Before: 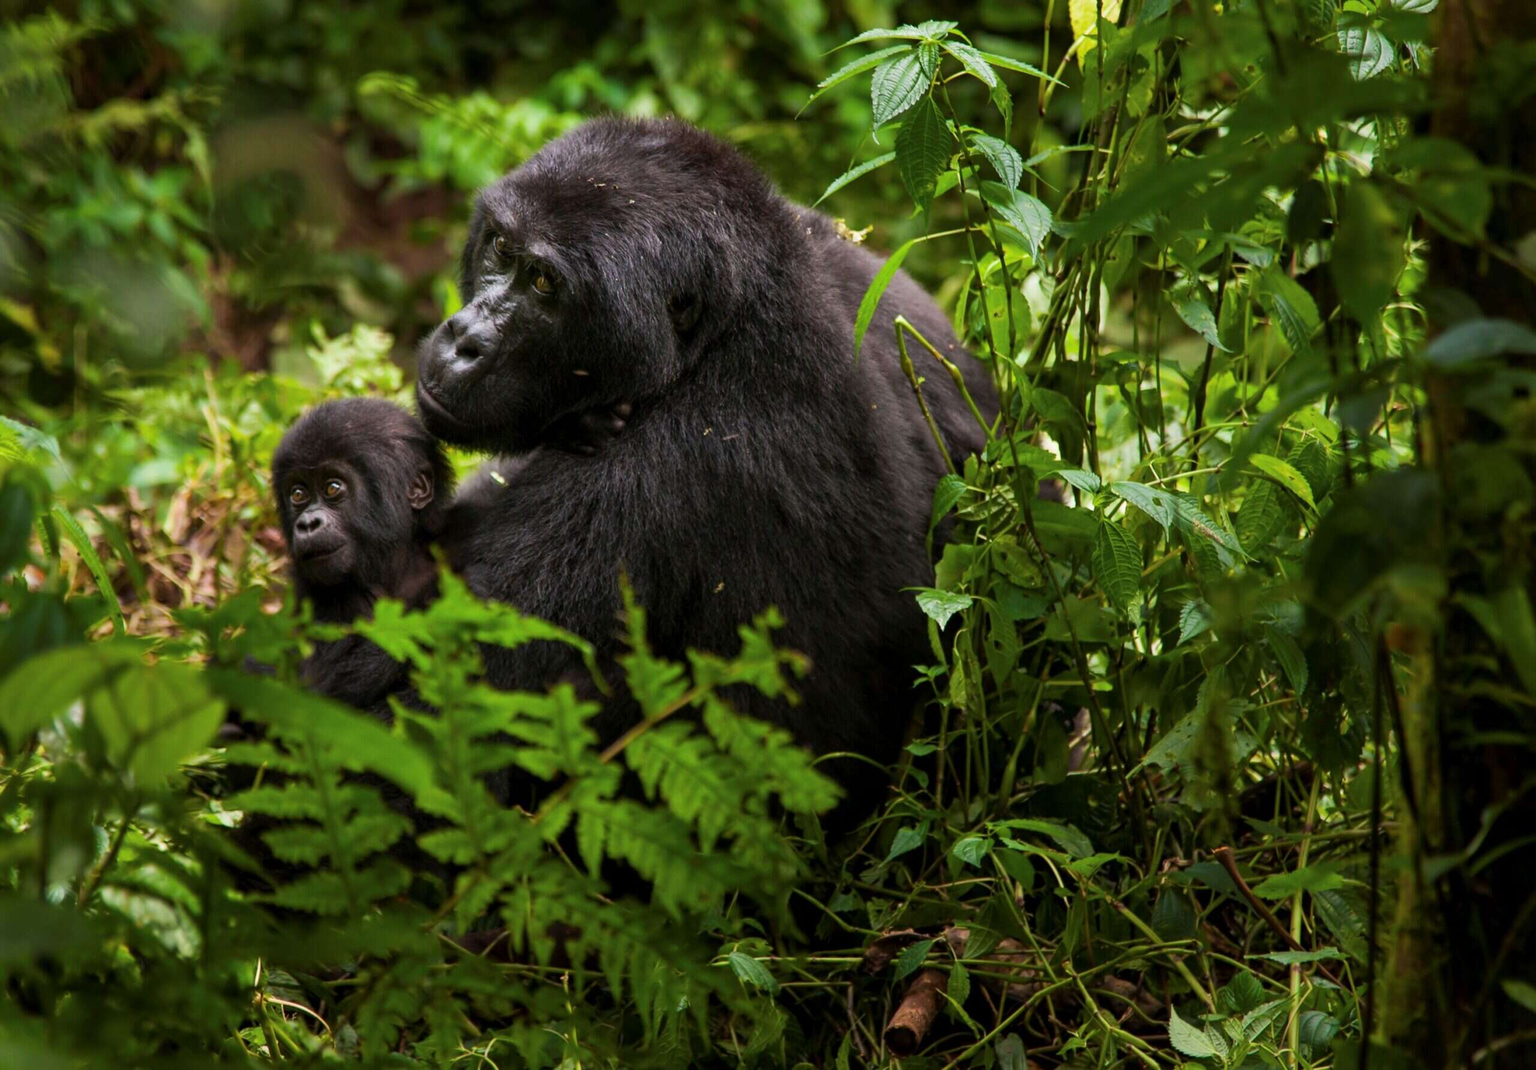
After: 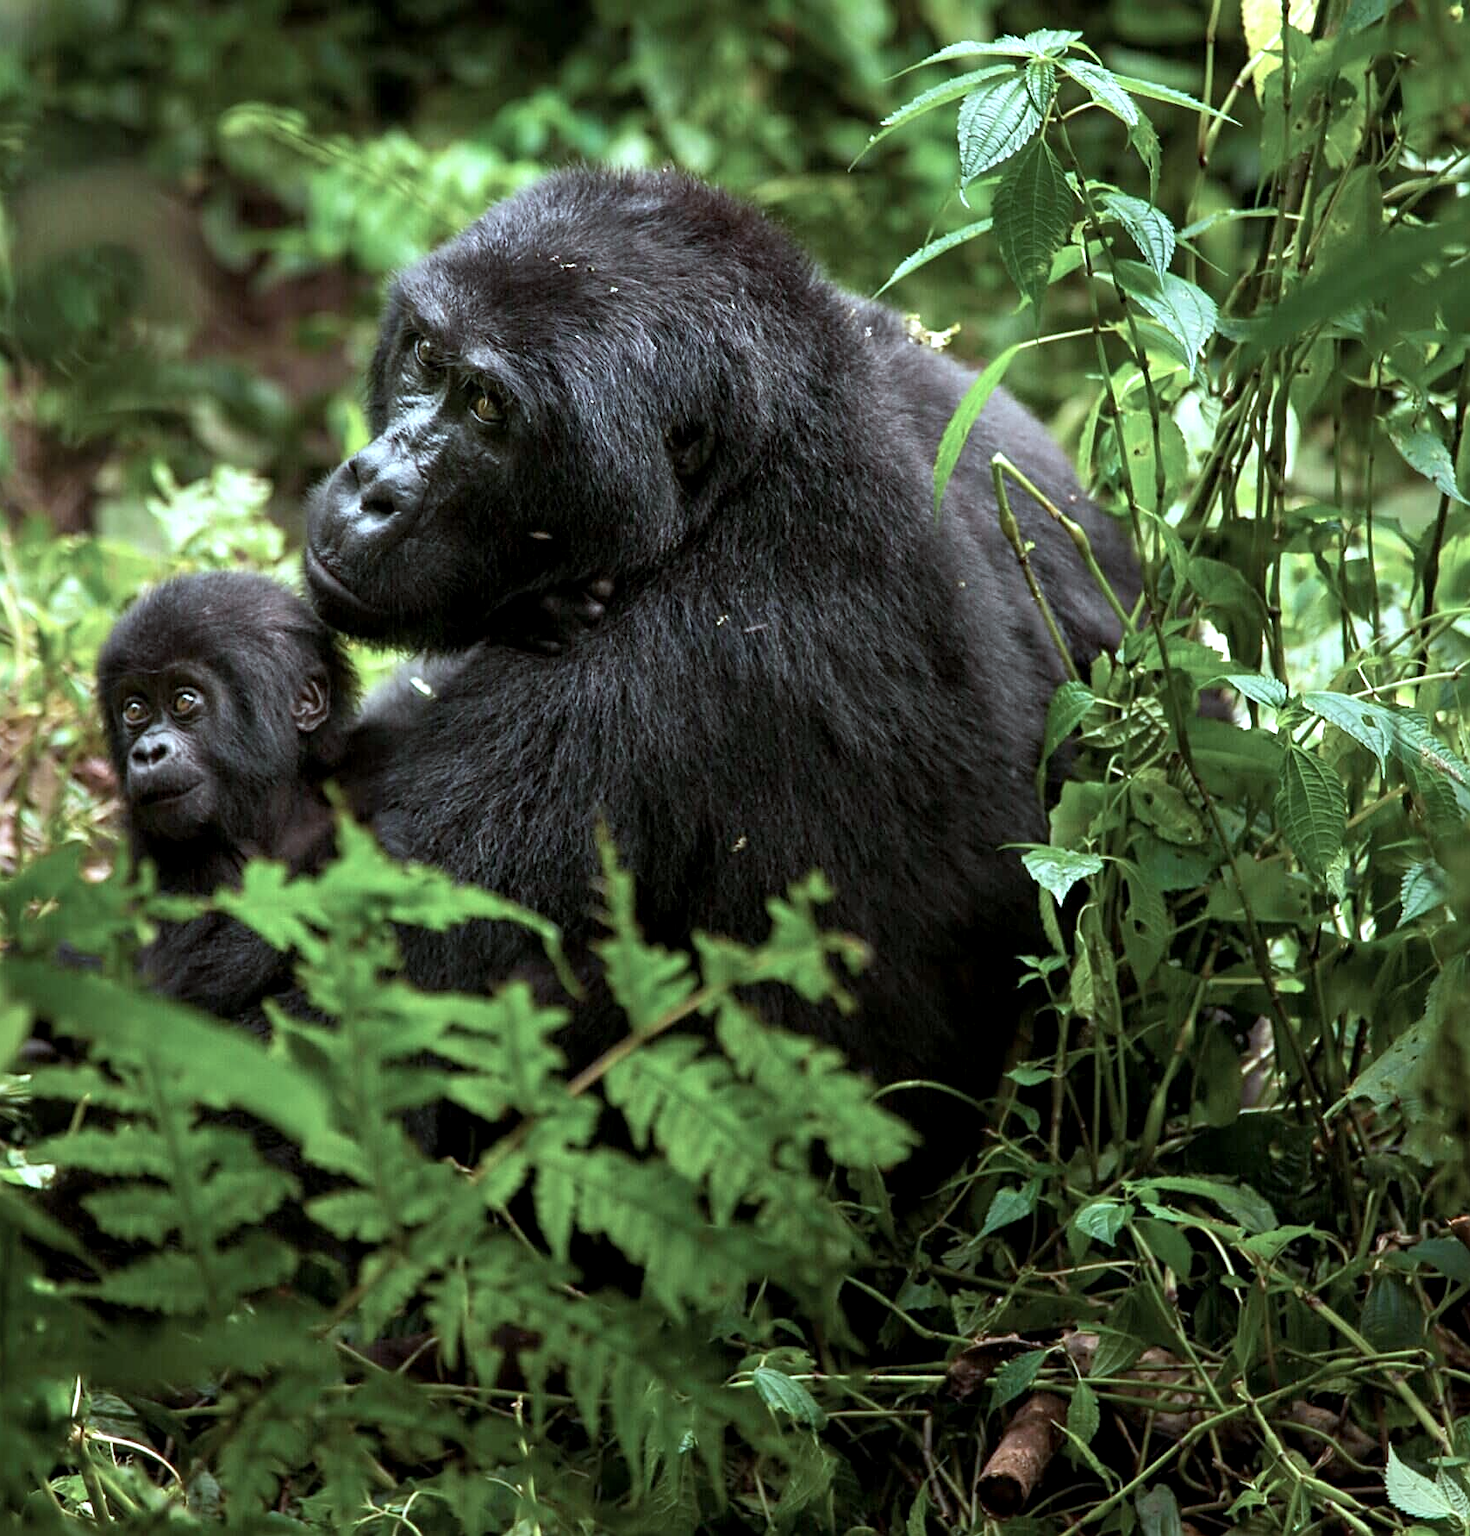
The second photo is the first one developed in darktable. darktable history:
sharpen: on, module defaults
exposure: black level correction 0.001, exposure 0.675 EV, compensate highlight preservation false
color correction: highlights a* -12.64, highlights b* -18.1, saturation 0.7
crop and rotate: left 13.342%, right 19.991%
